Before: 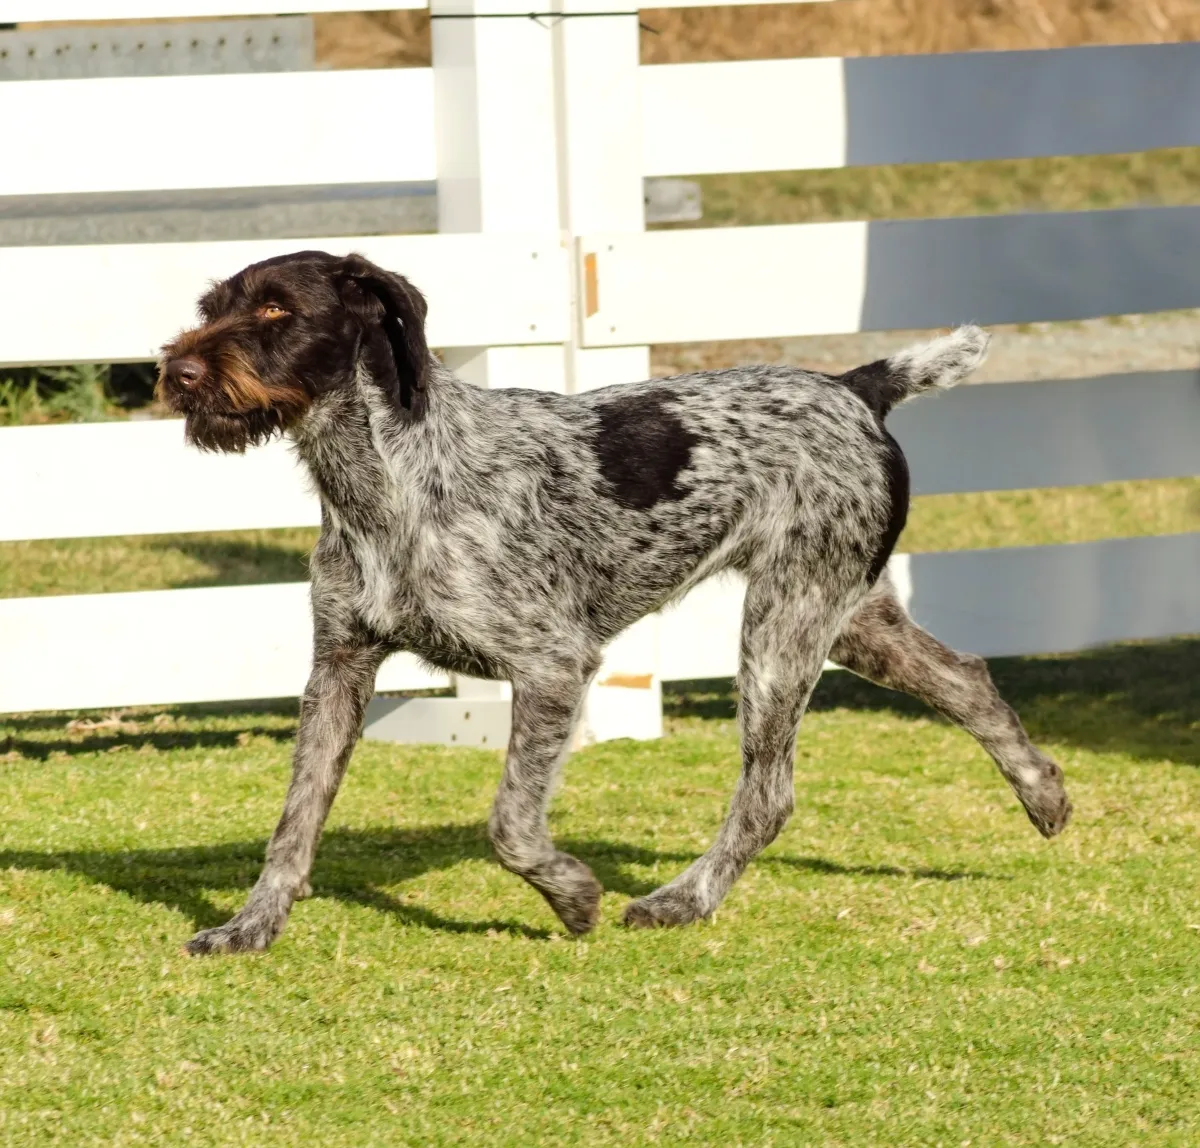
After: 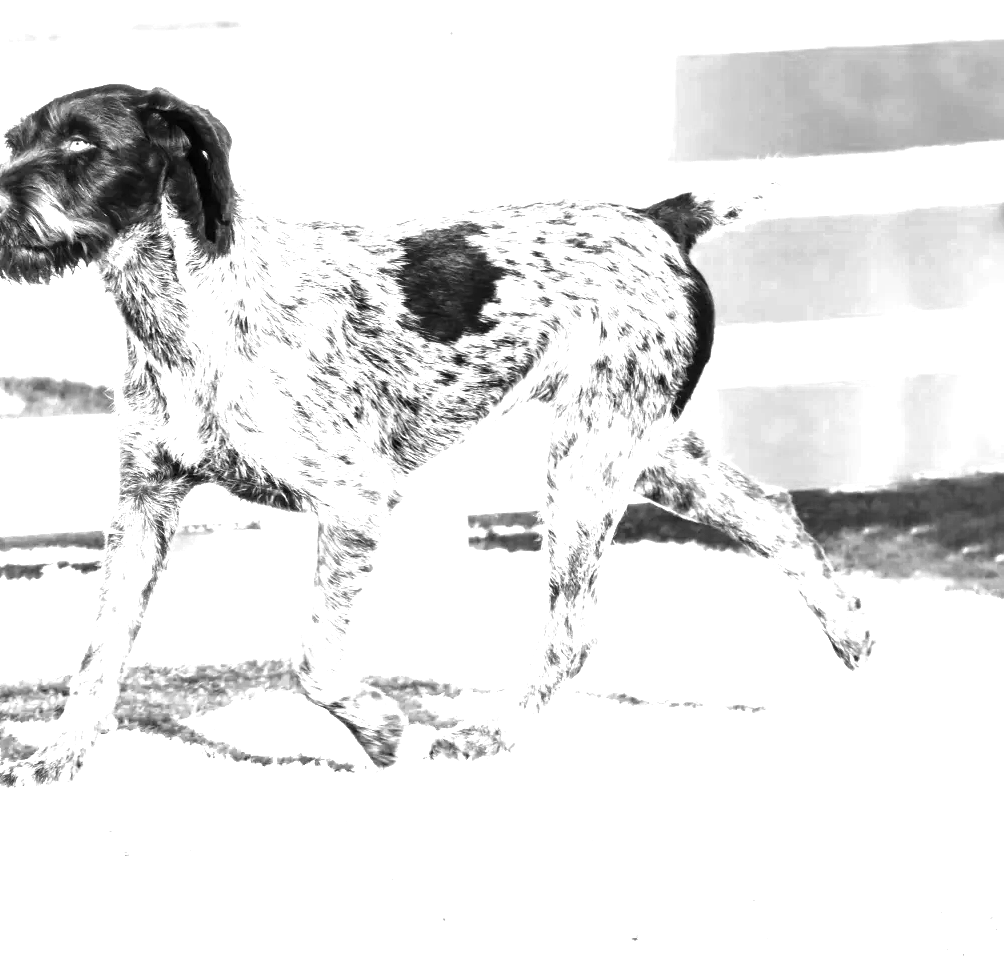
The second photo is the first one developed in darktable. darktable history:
color correction: highlights a* 17.48, highlights b* 18.46
base curve: curves: ch0 [(0, 0) (0.495, 0.917) (1, 1)], preserve colors none
color zones: curves: ch0 [(0, 0.554) (0.146, 0.662) (0.293, 0.86) (0.503, 0.774) (0.637, 0.106) (0.74, 0.072) (0.866, 0.488) (0.998, 0.569)]; ch1 [(0, 0) (0.143, 0) (0.286, 0) (0.429, 0) (0.571, 0) (0.714, 0) (0.857, 0)]
velvia: strength 14.65%
crop: left 16.294%, top 14.593%
